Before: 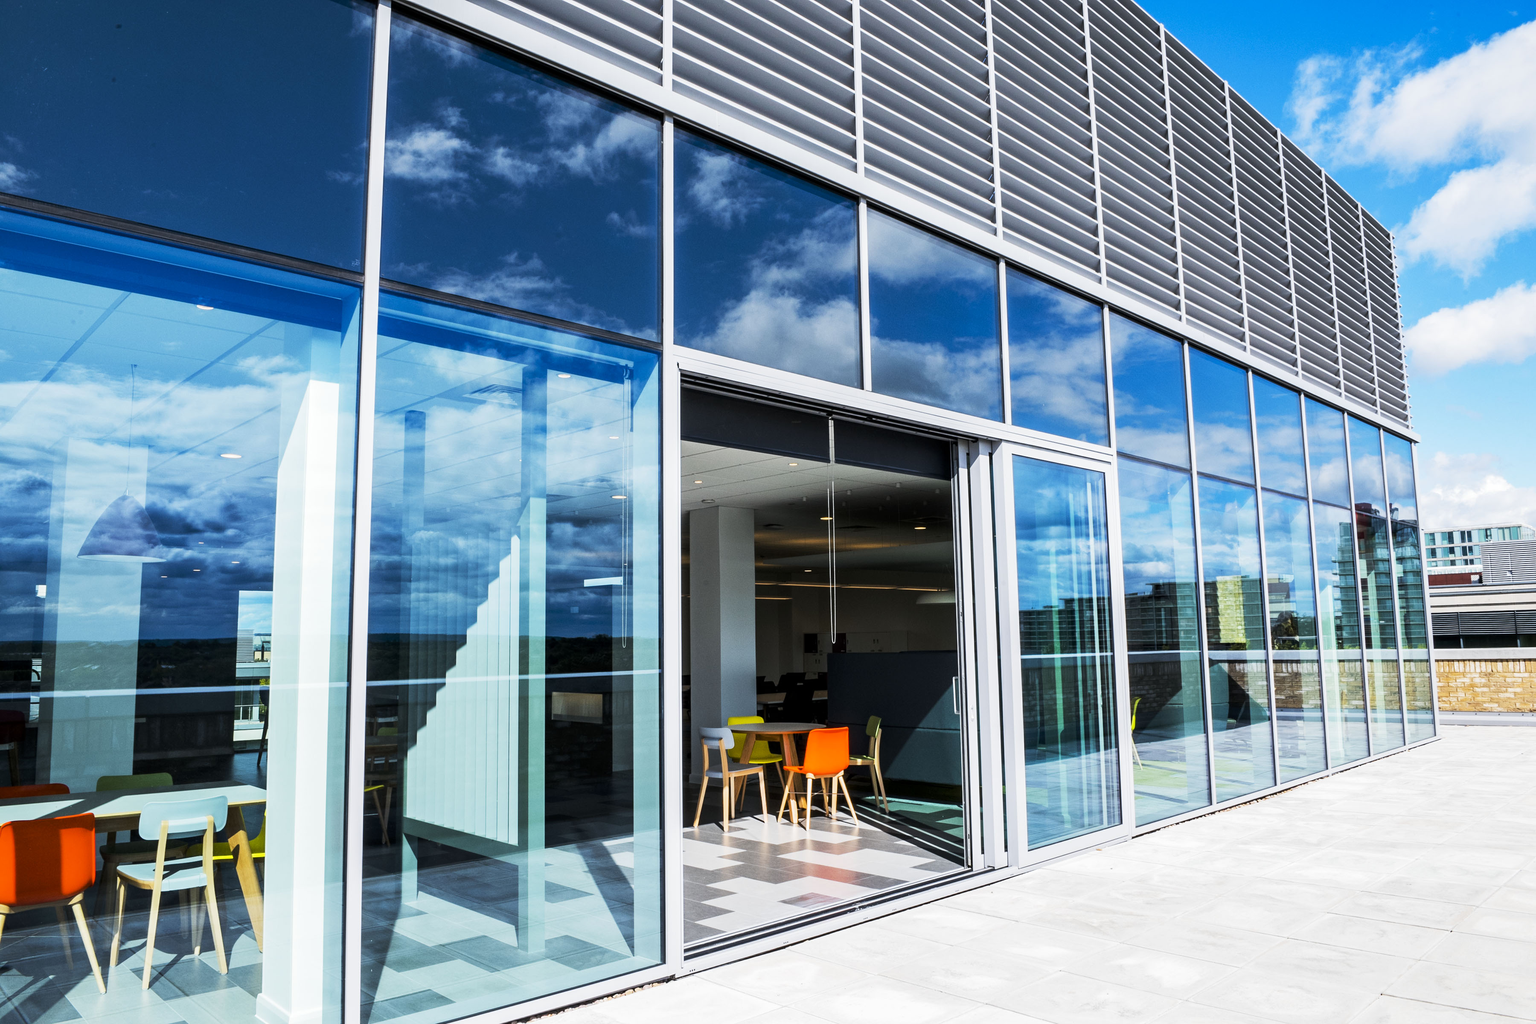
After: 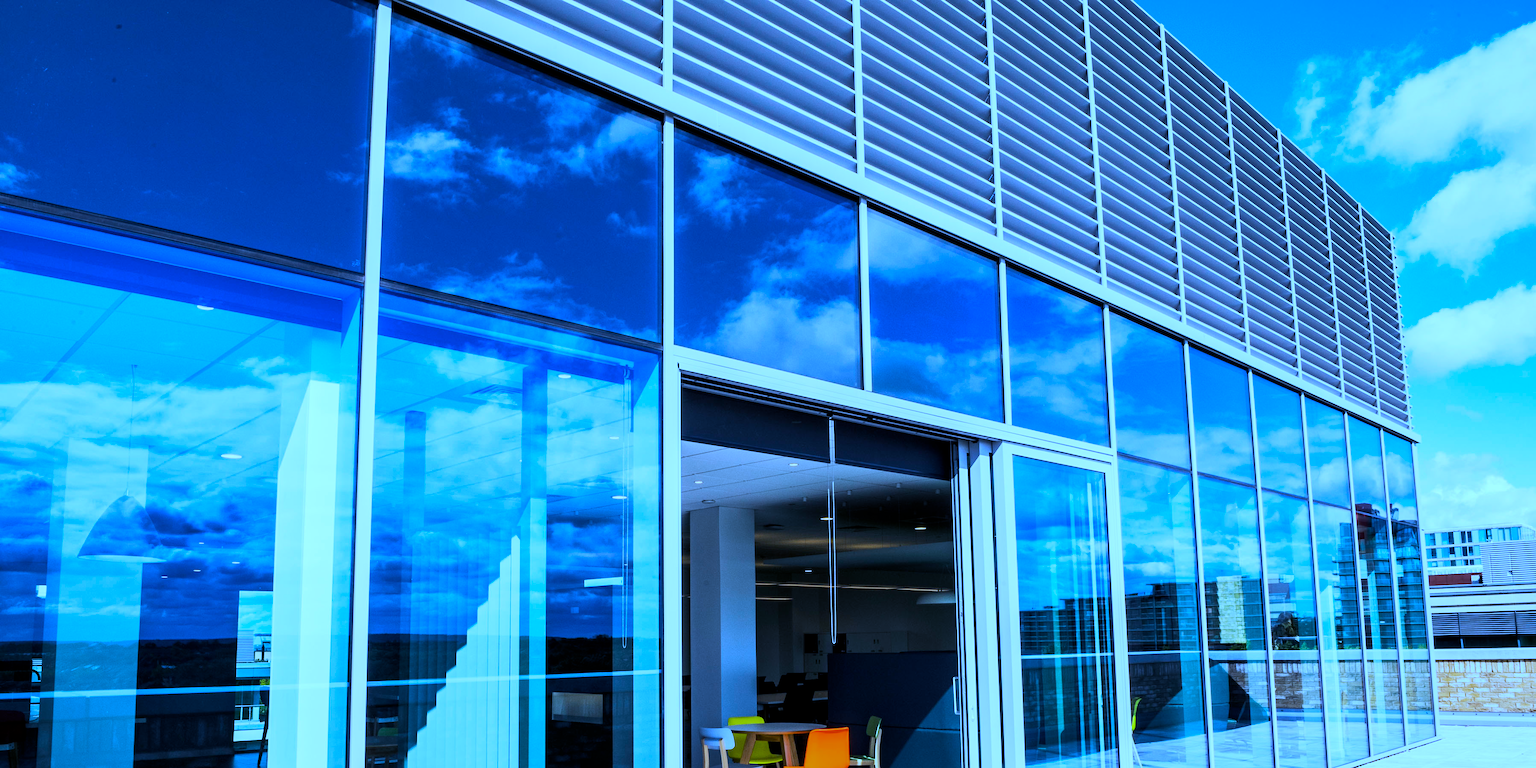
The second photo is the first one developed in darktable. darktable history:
crop: bottom 24.988%
white balance: red 0.766, blue 1.537
